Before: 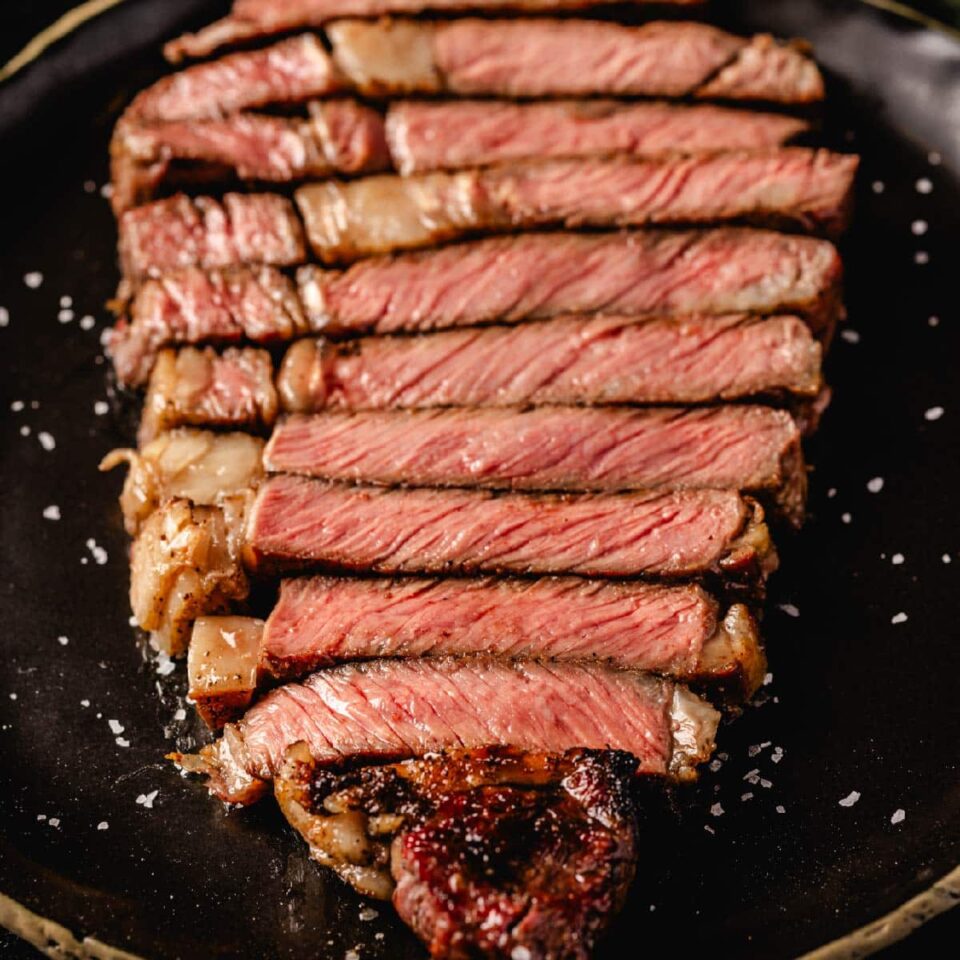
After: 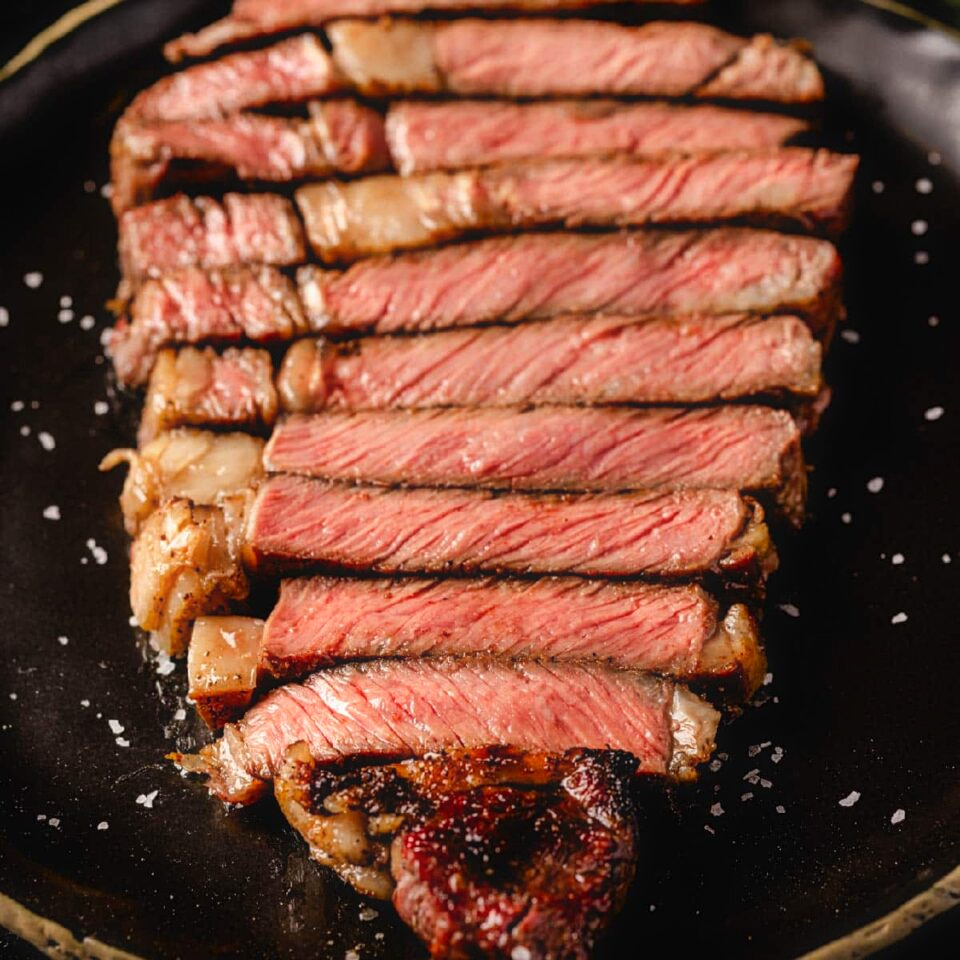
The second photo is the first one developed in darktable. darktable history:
levels: levels [0, 0.474, 0.947]
contrast equalizer: y [[0.5, 0.496, 0.435, 0.435, 0.496, 0.5], [0.5 ×6], [0.5 ×6], [0 ×6], [0 ×6]]
